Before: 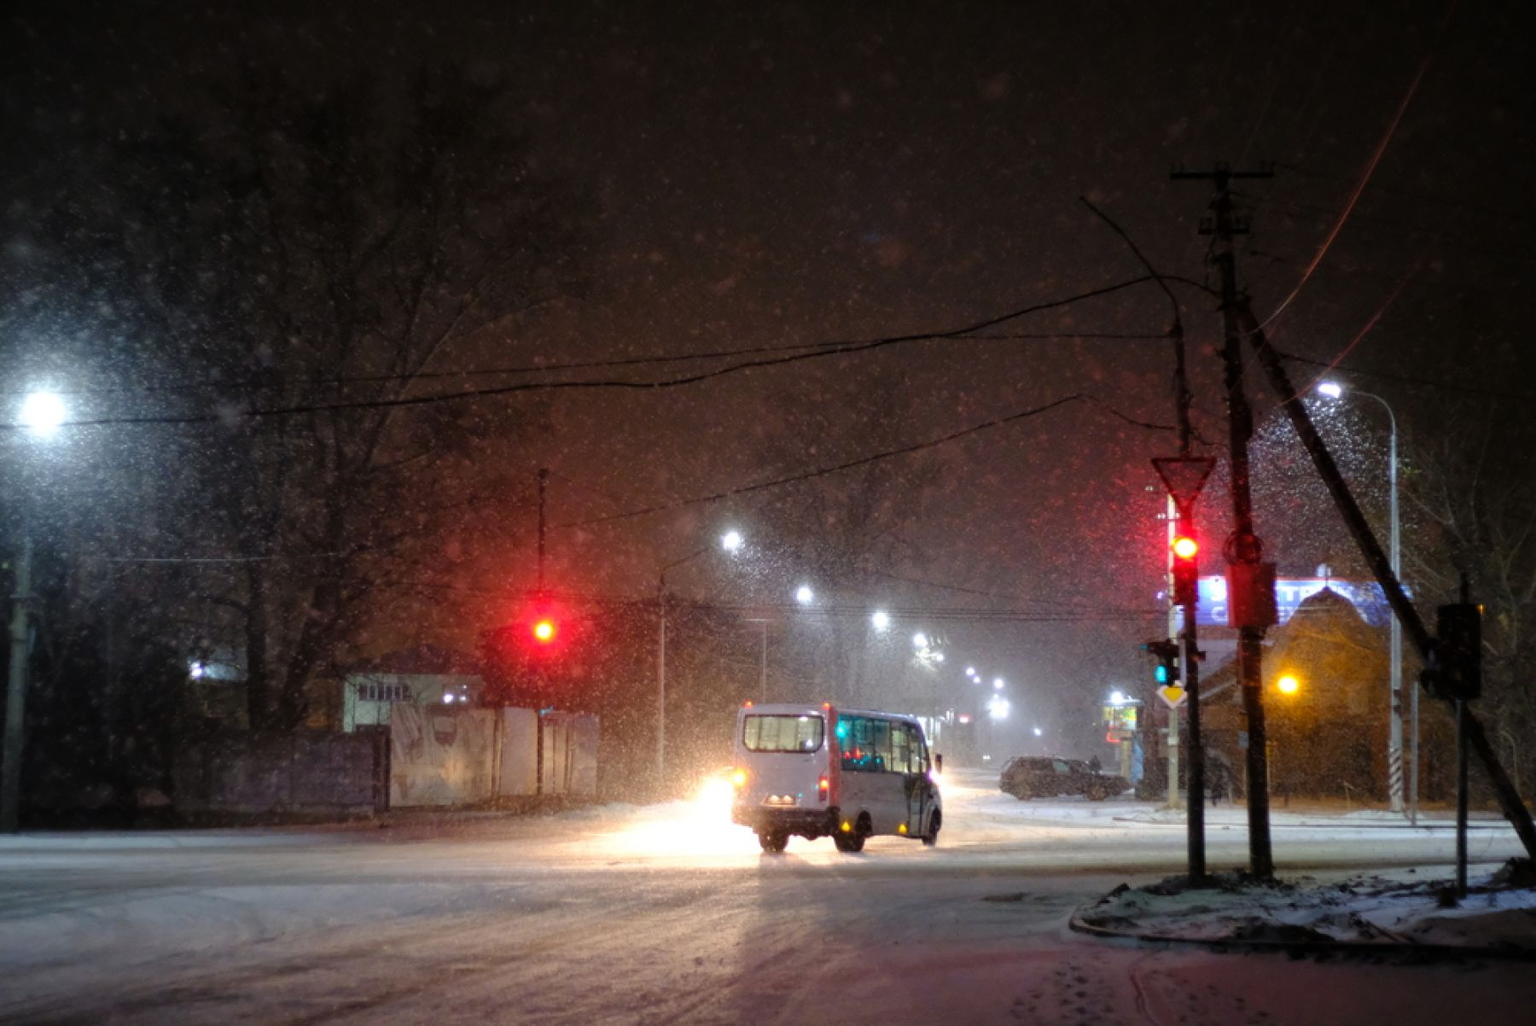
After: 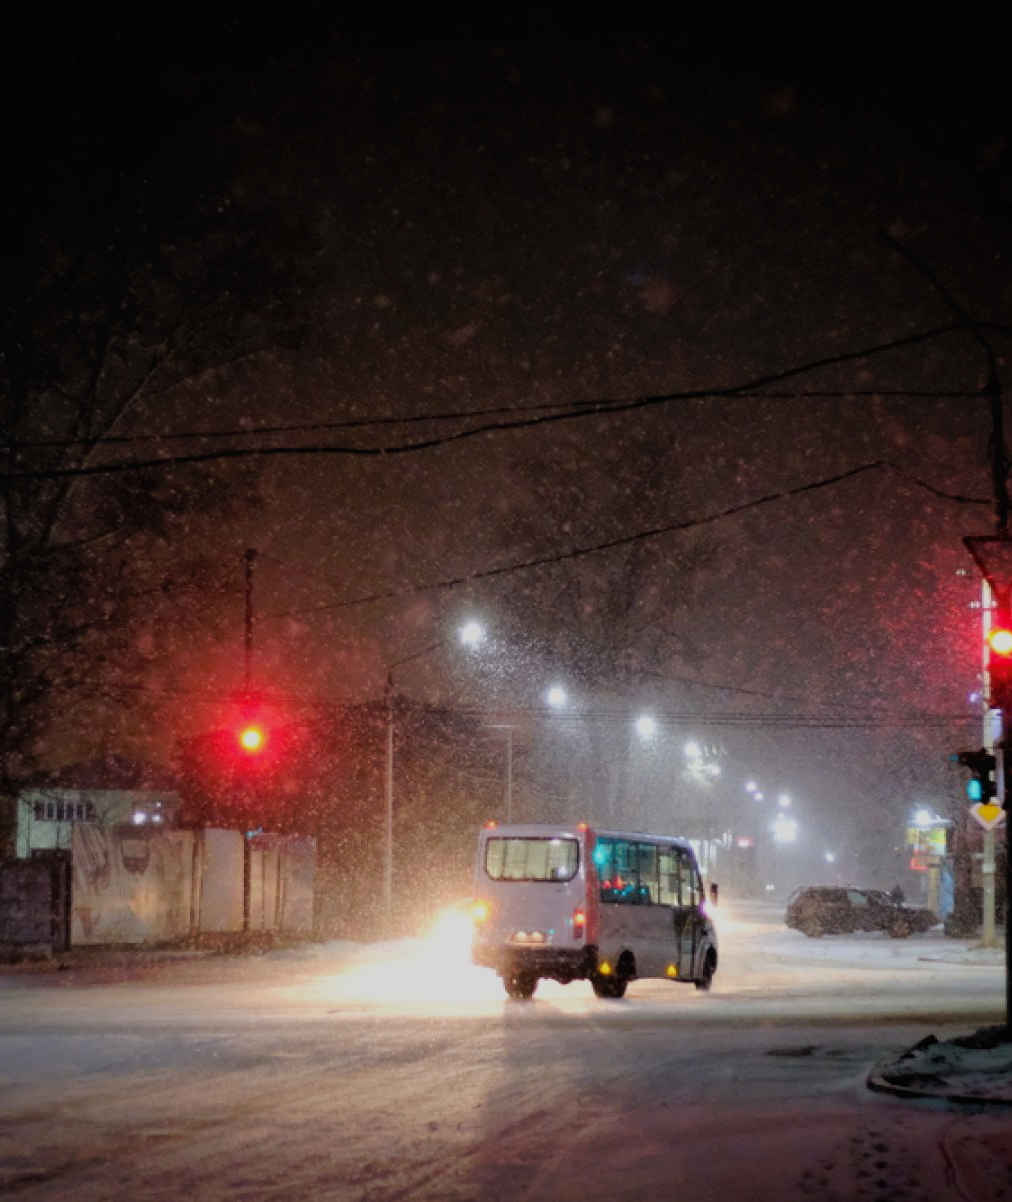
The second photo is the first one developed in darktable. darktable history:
vignetting: fall-off start 88.53%, fall-off radius 44.2%, saturation 0.376, width/height ratio 1.161
tone curve: curves: ch0 [(0, 0) (0.003, 0.013) (0.011, 0.017) (0.025, 0.028) (0.044, 0.049) (0.069, 0.07) (0.1, 0.103) (0.136, 0.143) (0.177, 0.186) (0.224, 0.232) (0.277, 0.282) (0.335, 0.333) (0.399, 0.405) (0.468, 0.477) (0.543, 0.54) (0.623, 0.627) (0.709, 0.709) (0.801, 0.798) (0.898, 0.902) (1, 1)], preserve colors none
crop: left 21.496%, right 22.254%
filmic rgb: black relative exposure -7.65 EV, white relative exposure 4.56 EV, hardness 3.61, contrast 1.05
